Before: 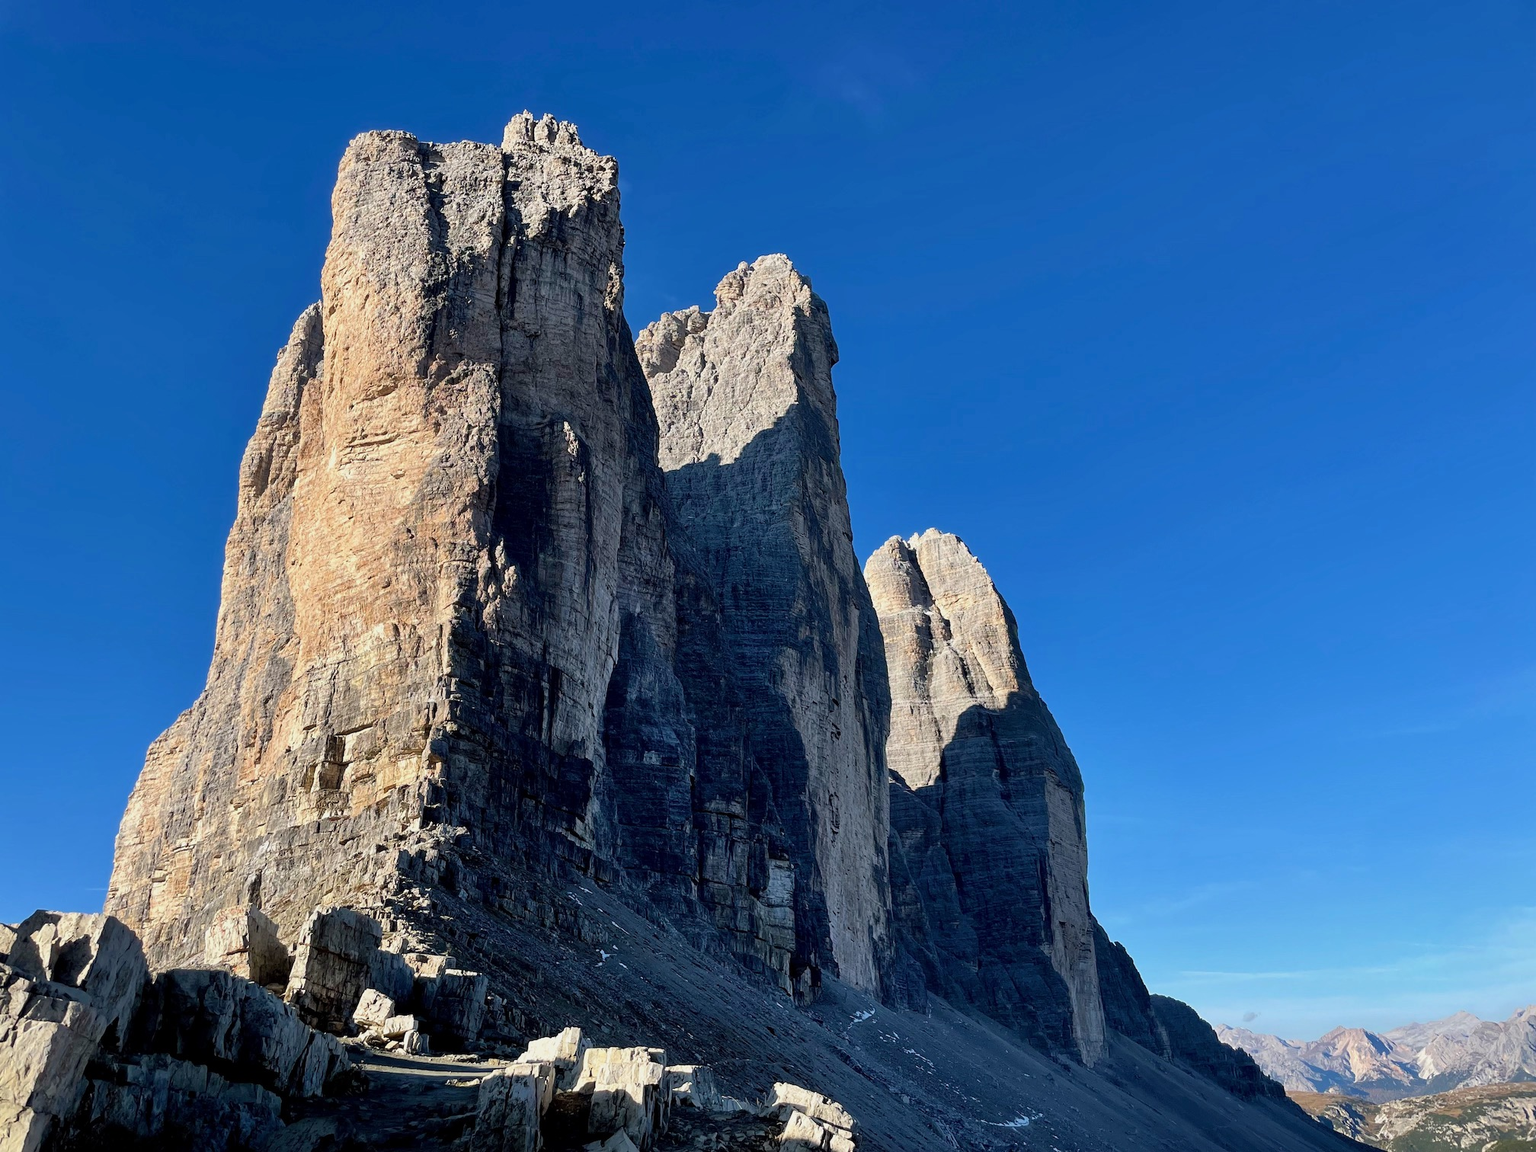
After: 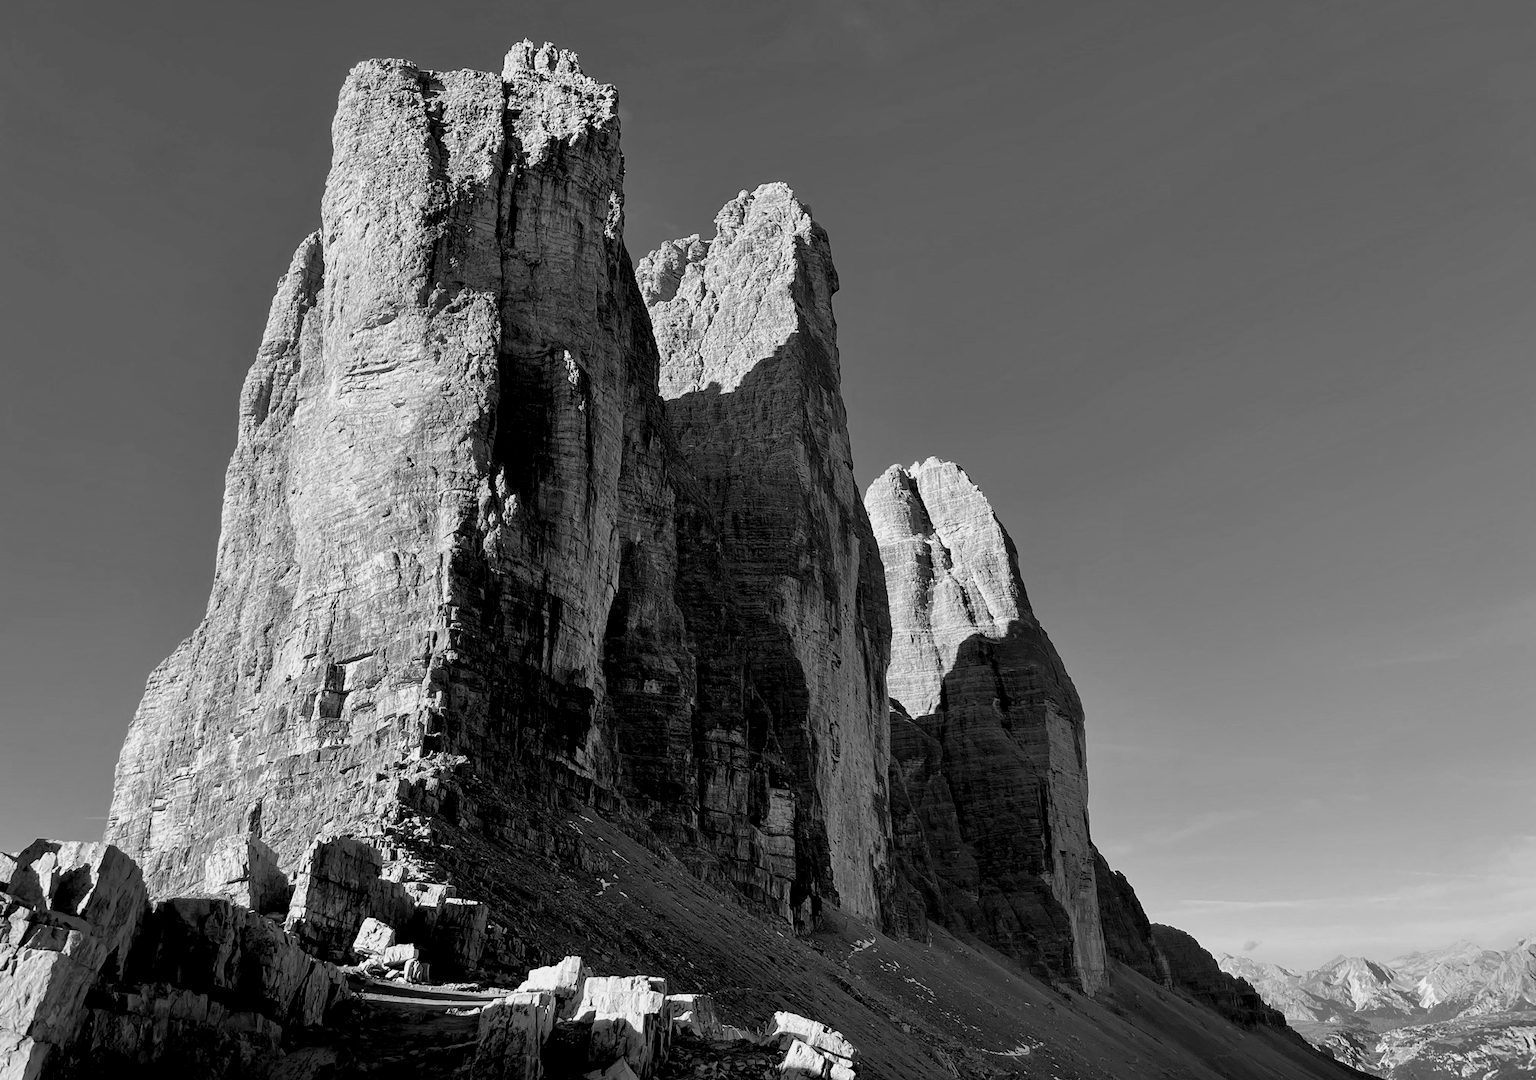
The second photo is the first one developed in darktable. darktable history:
crop and rotate: top 6.25%
monochrome: on, module defaults
